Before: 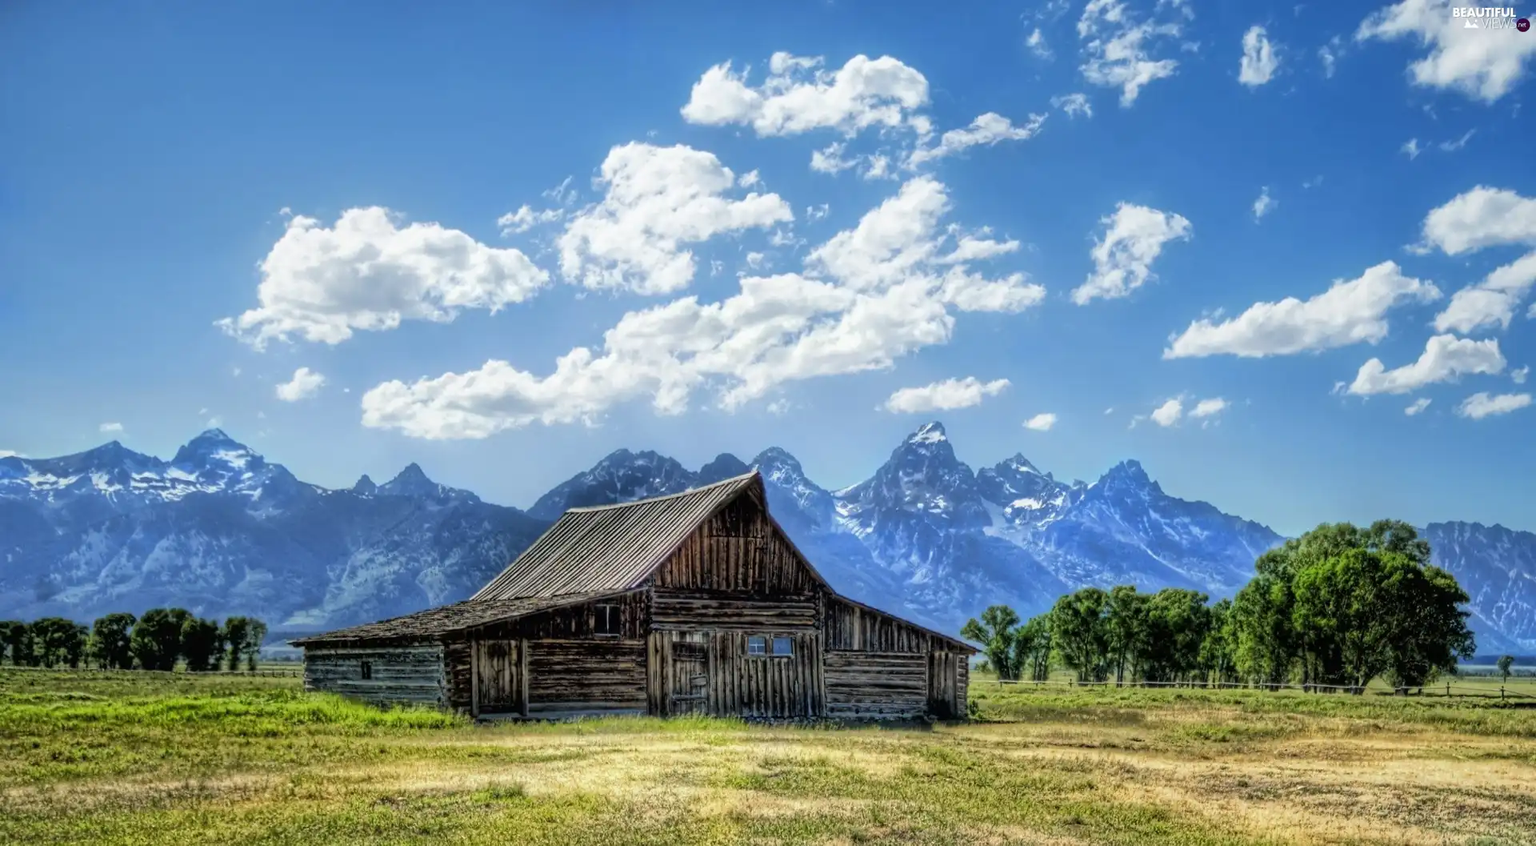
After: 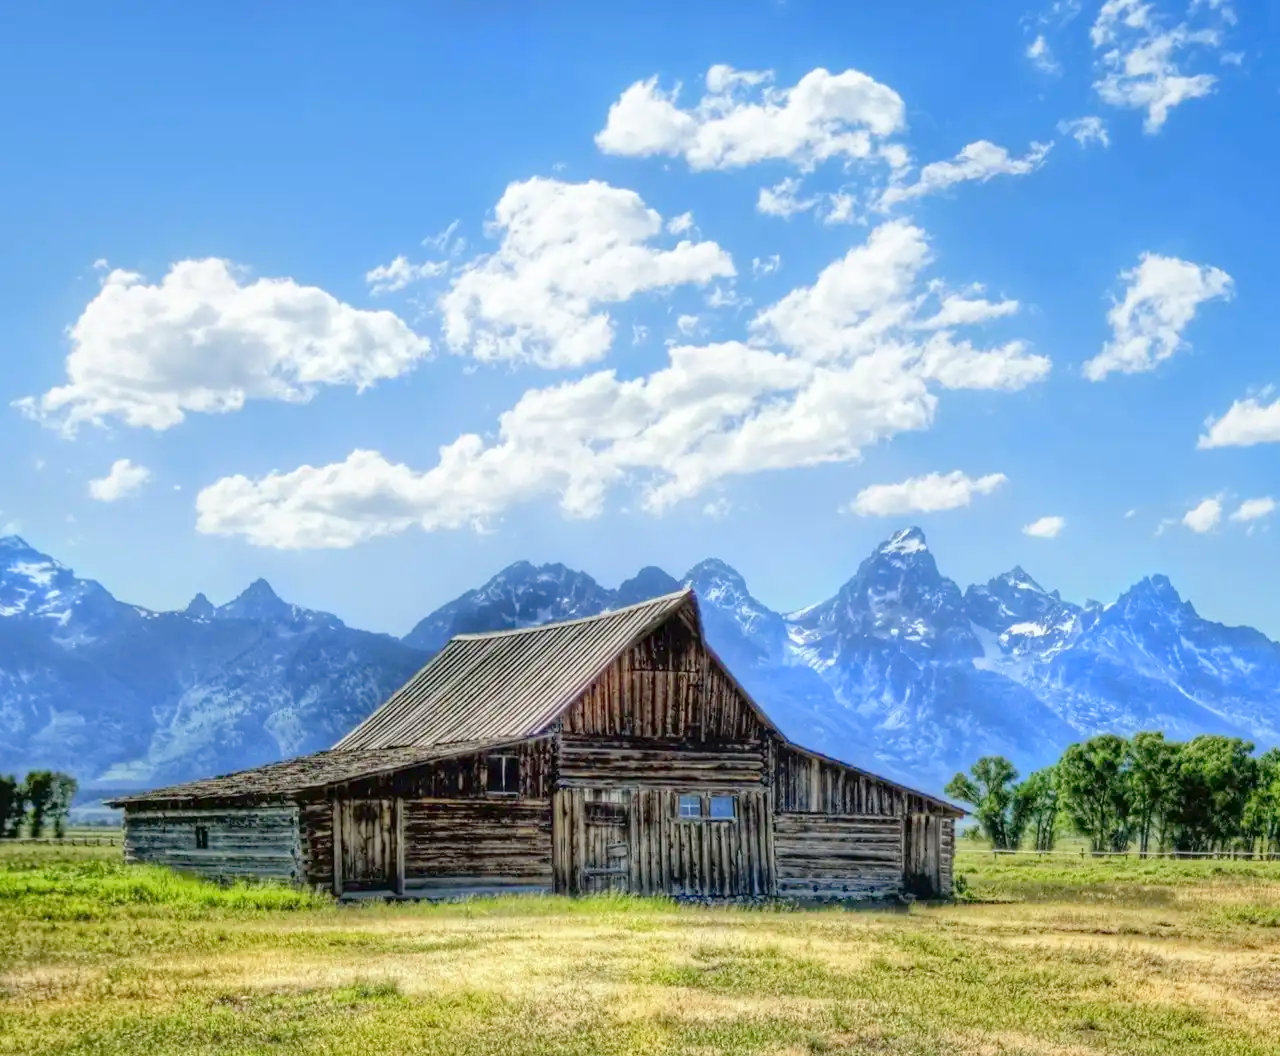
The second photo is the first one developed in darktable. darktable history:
levels: levels [0, 0.43, 0.984]
crop and rotate: left 13.337%, right 19.984%
